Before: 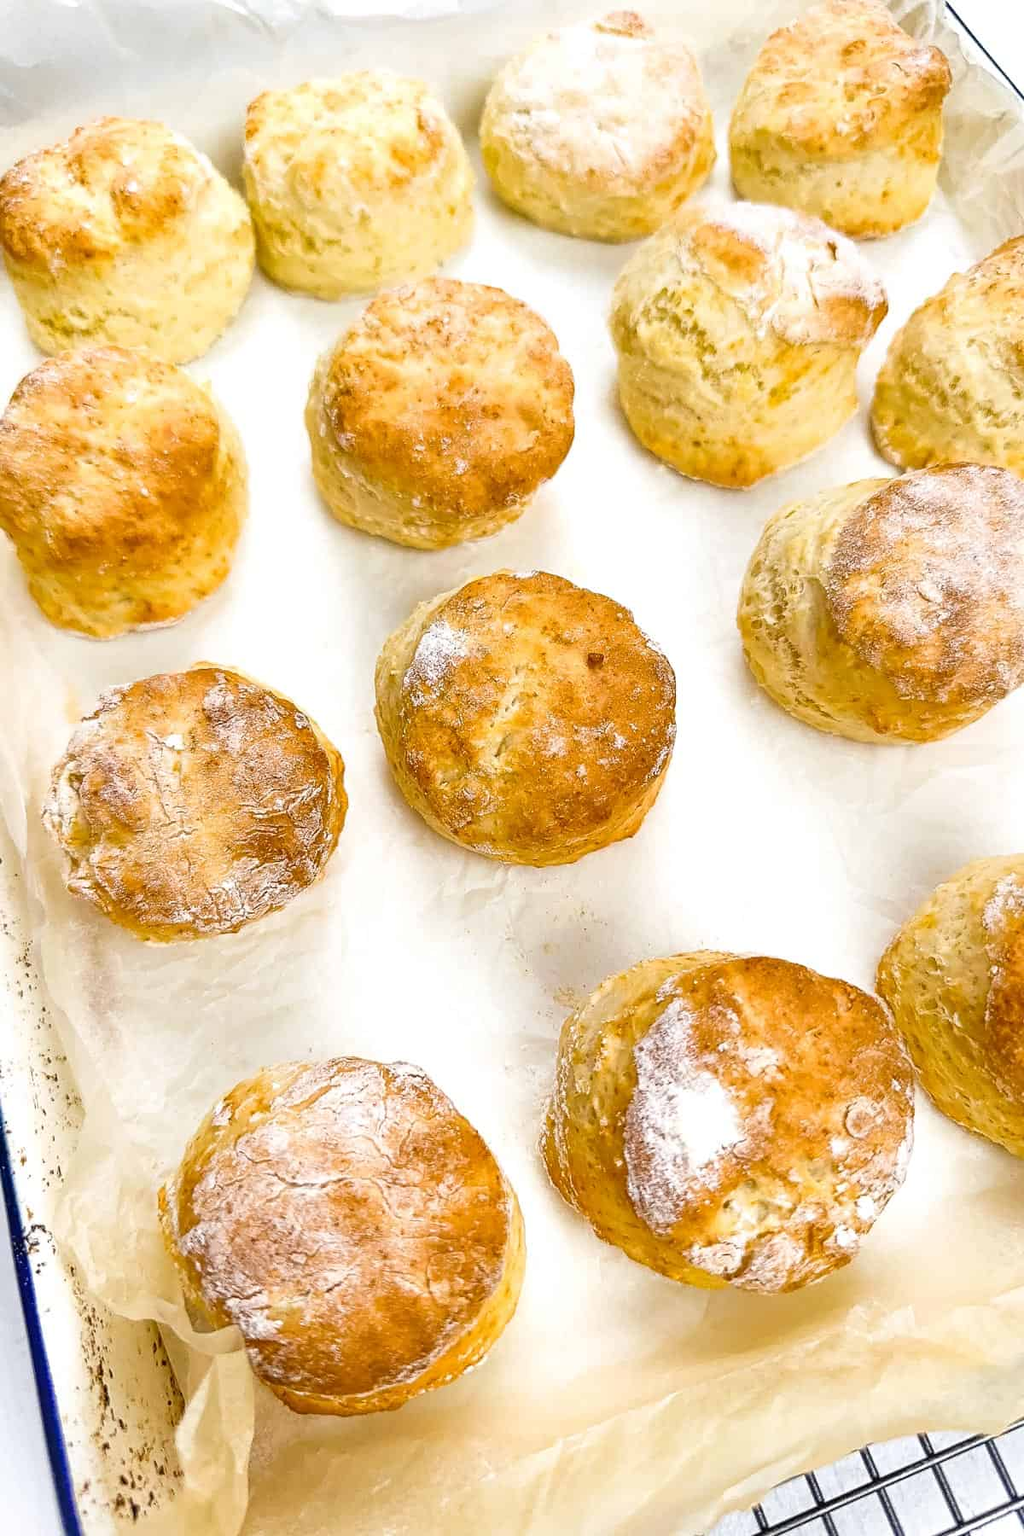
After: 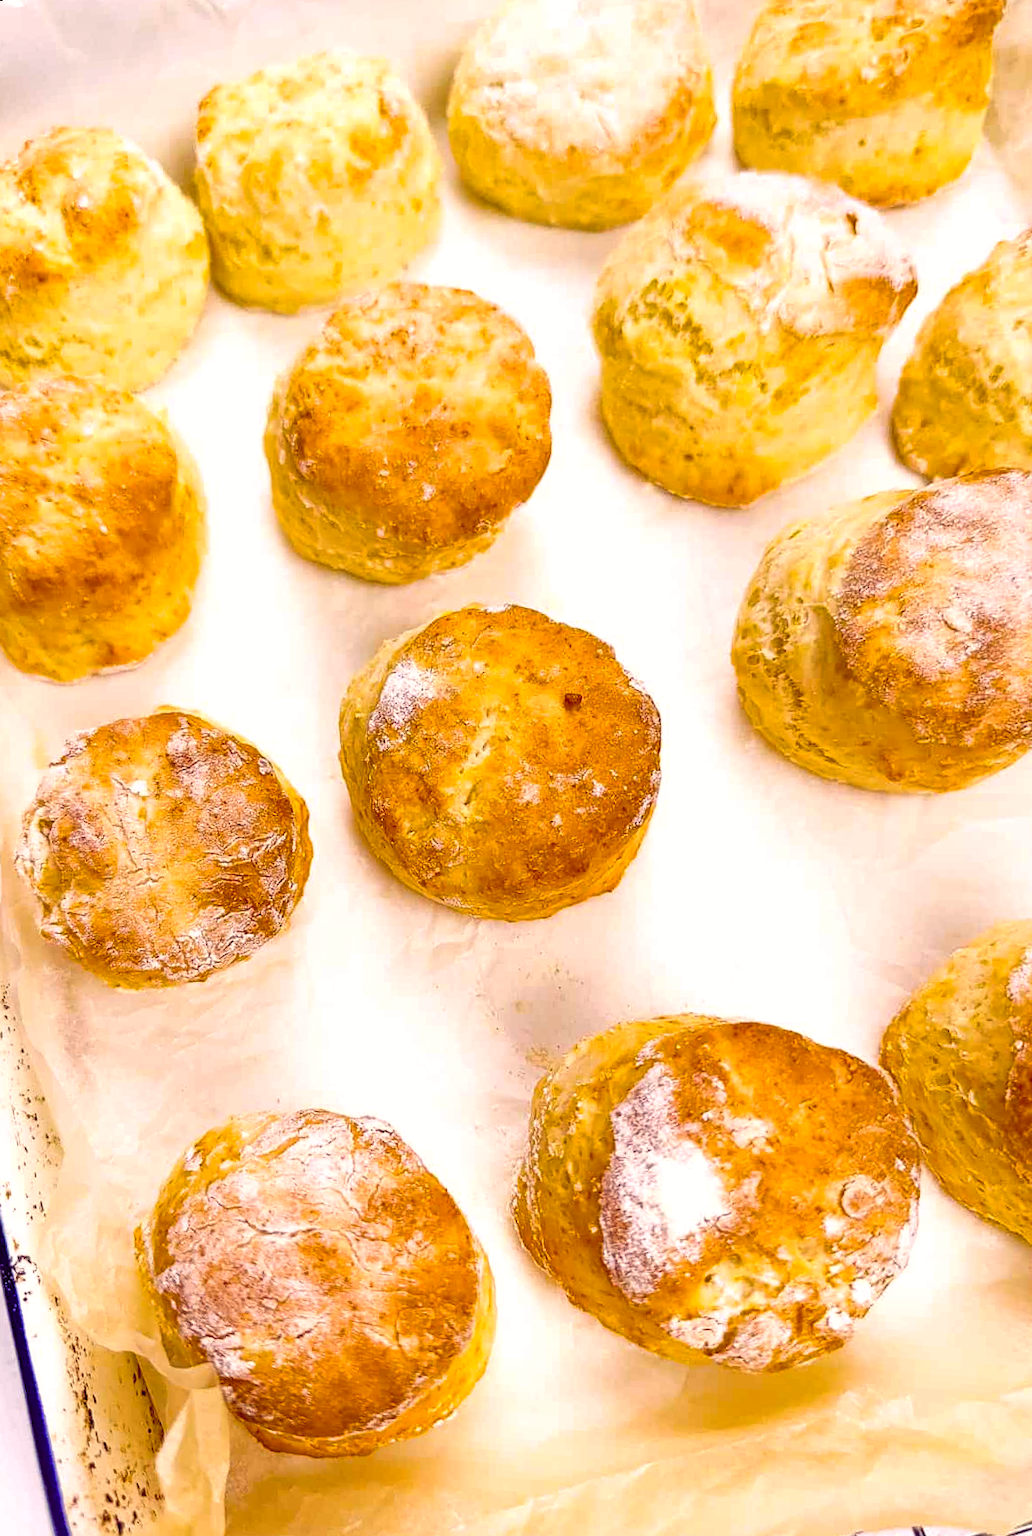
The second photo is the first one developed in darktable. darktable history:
color balance rgb: shadows lift › chroma 6.43%, shadows lift › hue 305.74°, highlights gain › chroma 2.43%, highlights gain › hue 35.74°, global offset › chroma 0.28%, global offset › hue 320.29°, linear chroma grading › global chroma 5.5%, perceptual saturation grading › global saturation 30%, contrast 5.15%
contrast brightness saturation: saturation -0.05
rotate and perspective: rotation 0.062°, lens shift (vertical) 0.115, lens shift (horizontal) -0.133, crop left 0.047, crop right 0.94, crop top 0.061, crop bottom 0.94
